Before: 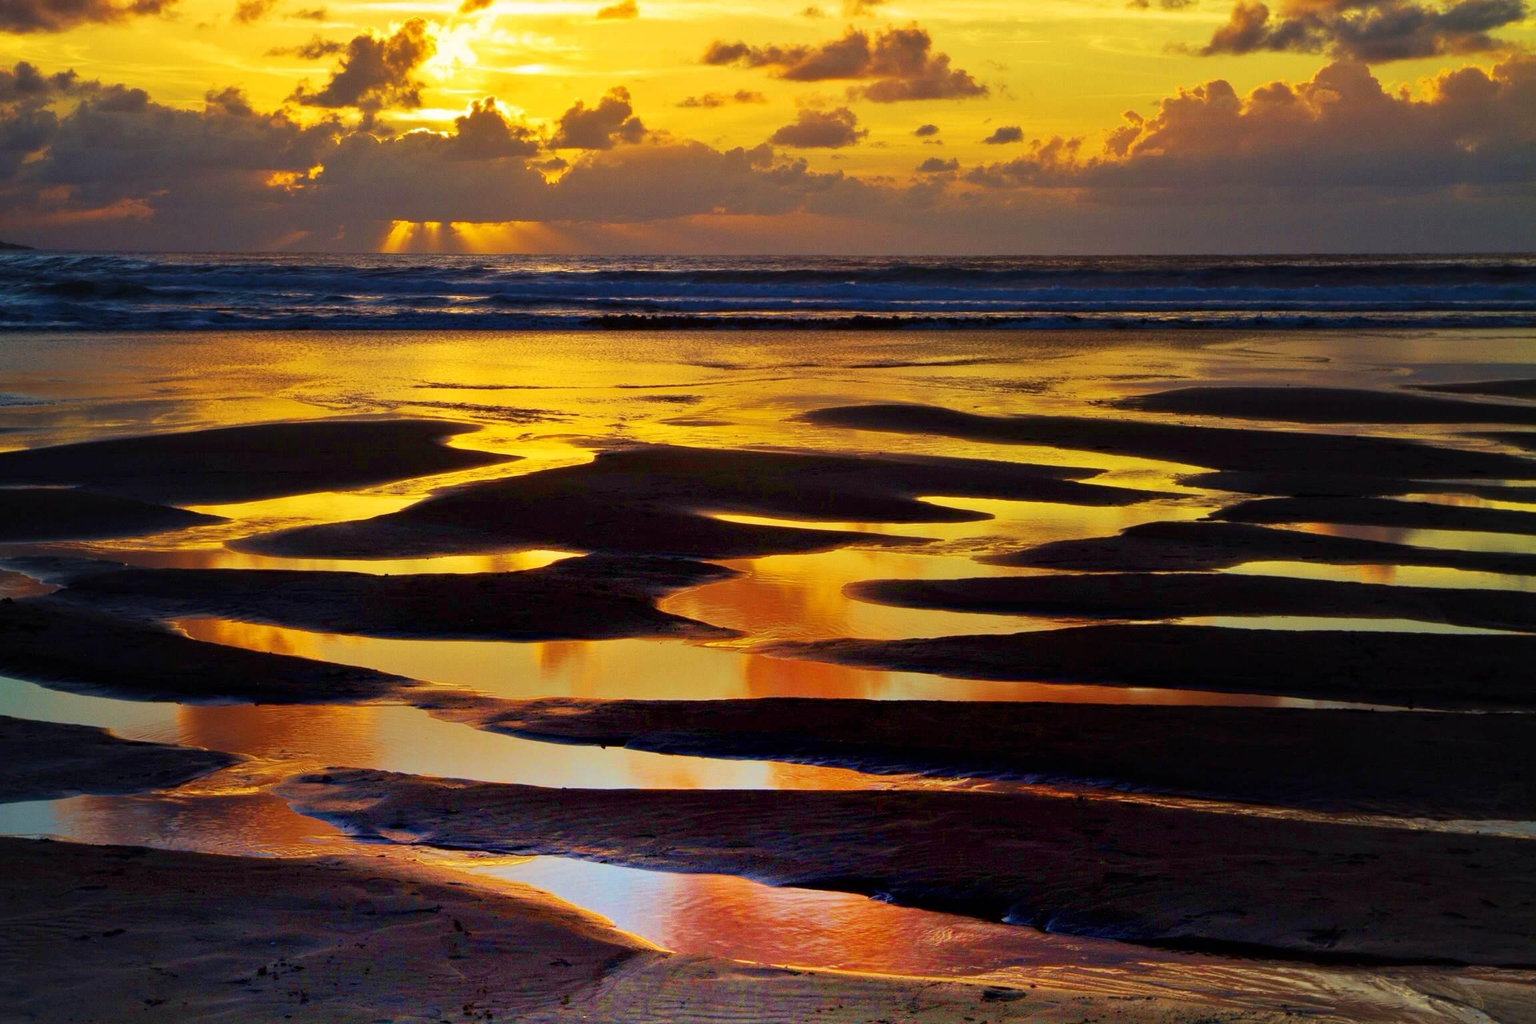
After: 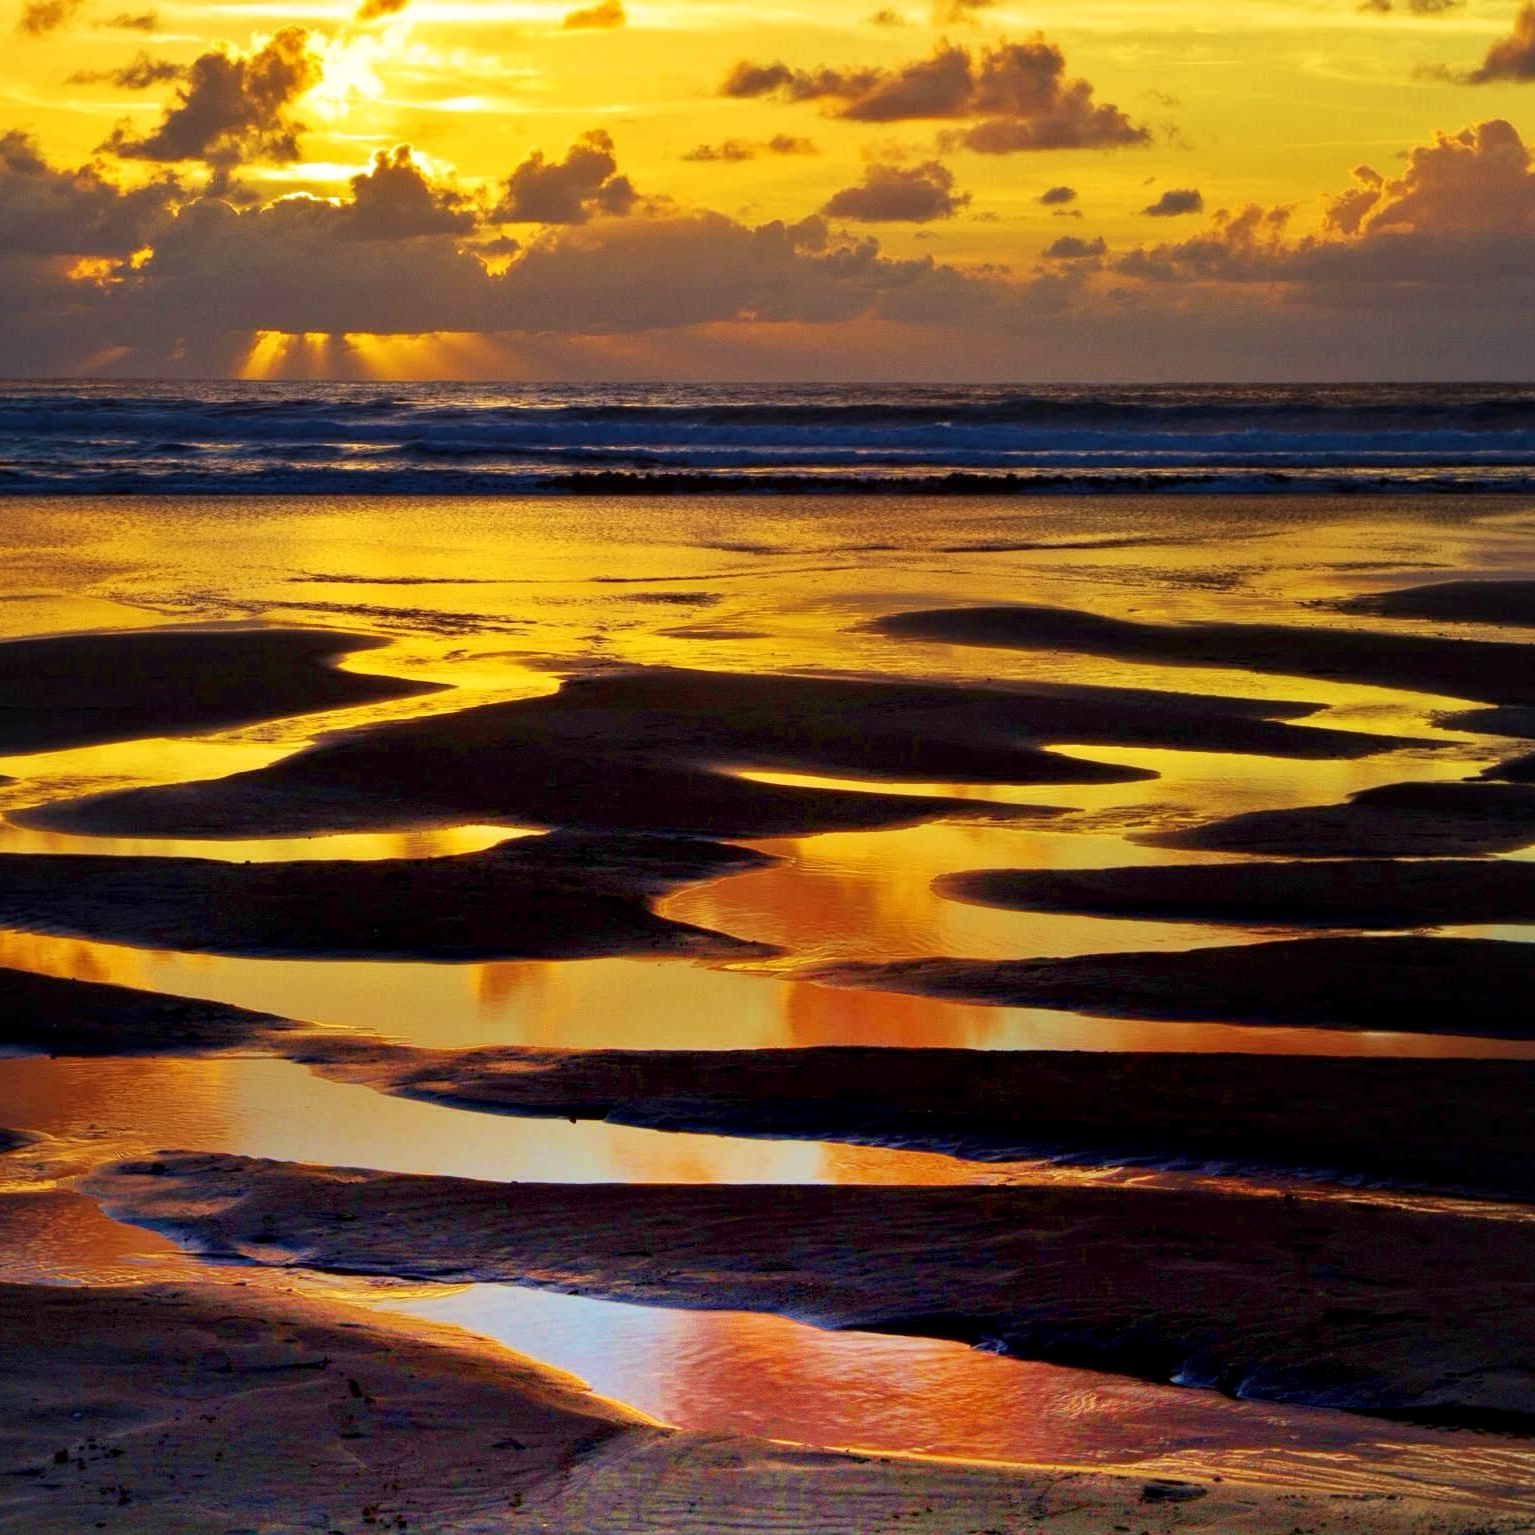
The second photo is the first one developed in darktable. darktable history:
local contrast: highlights 100%, shadows 100%, detail 120%, midtone range 0.2
crop and rotate: left 14.436%, right 18.898%
